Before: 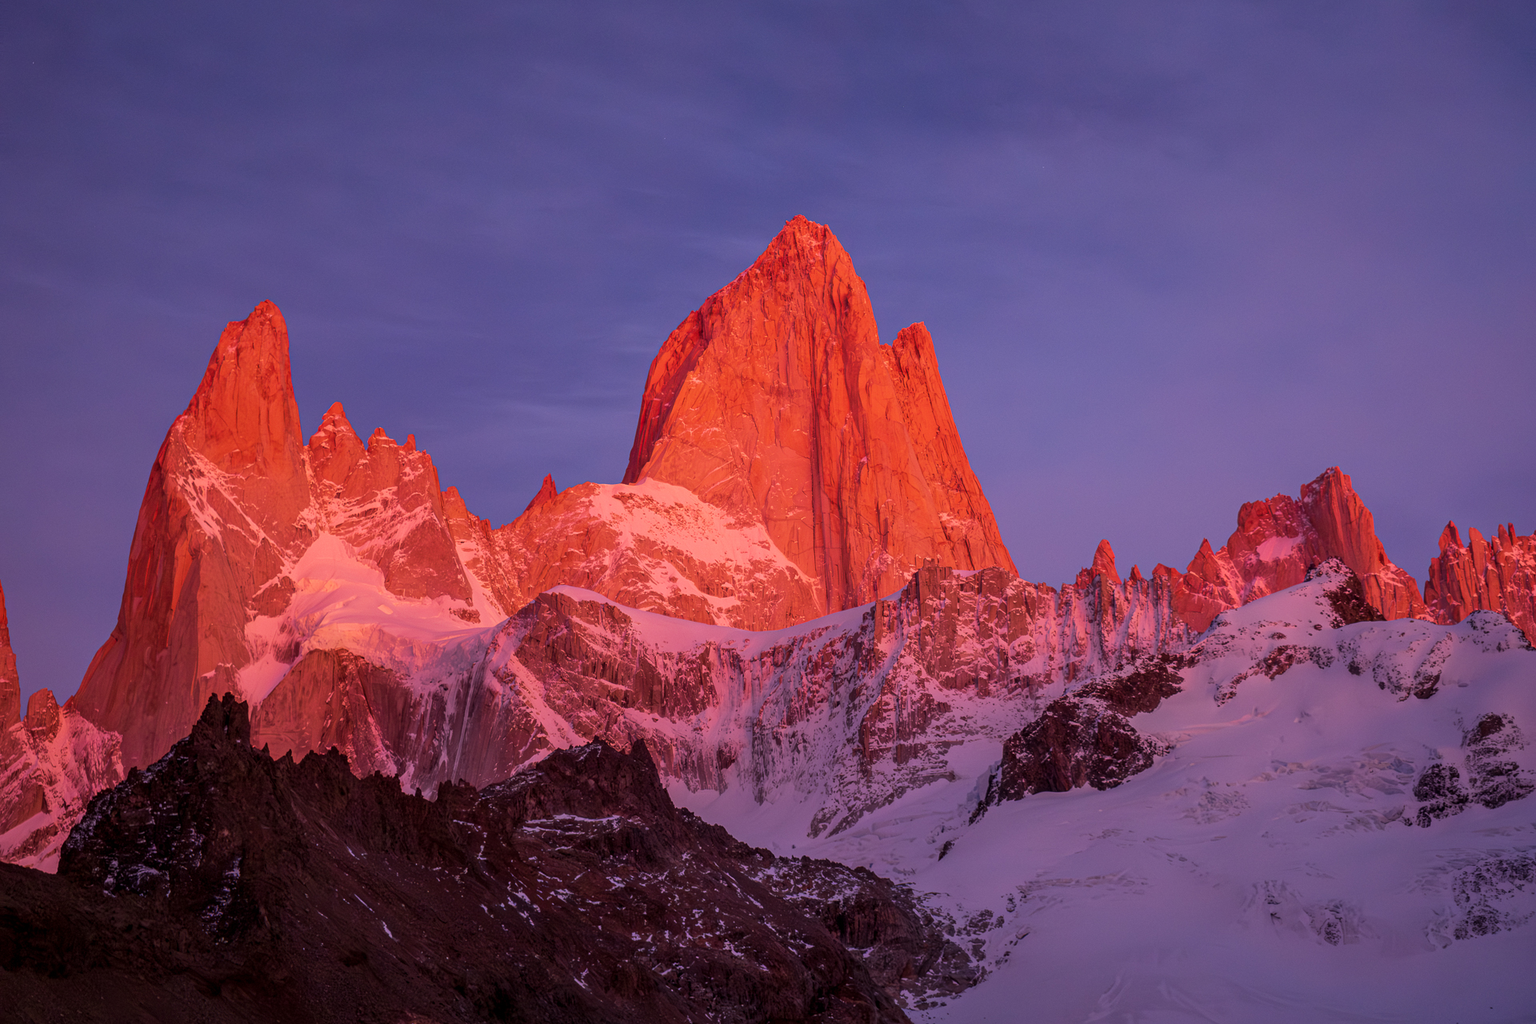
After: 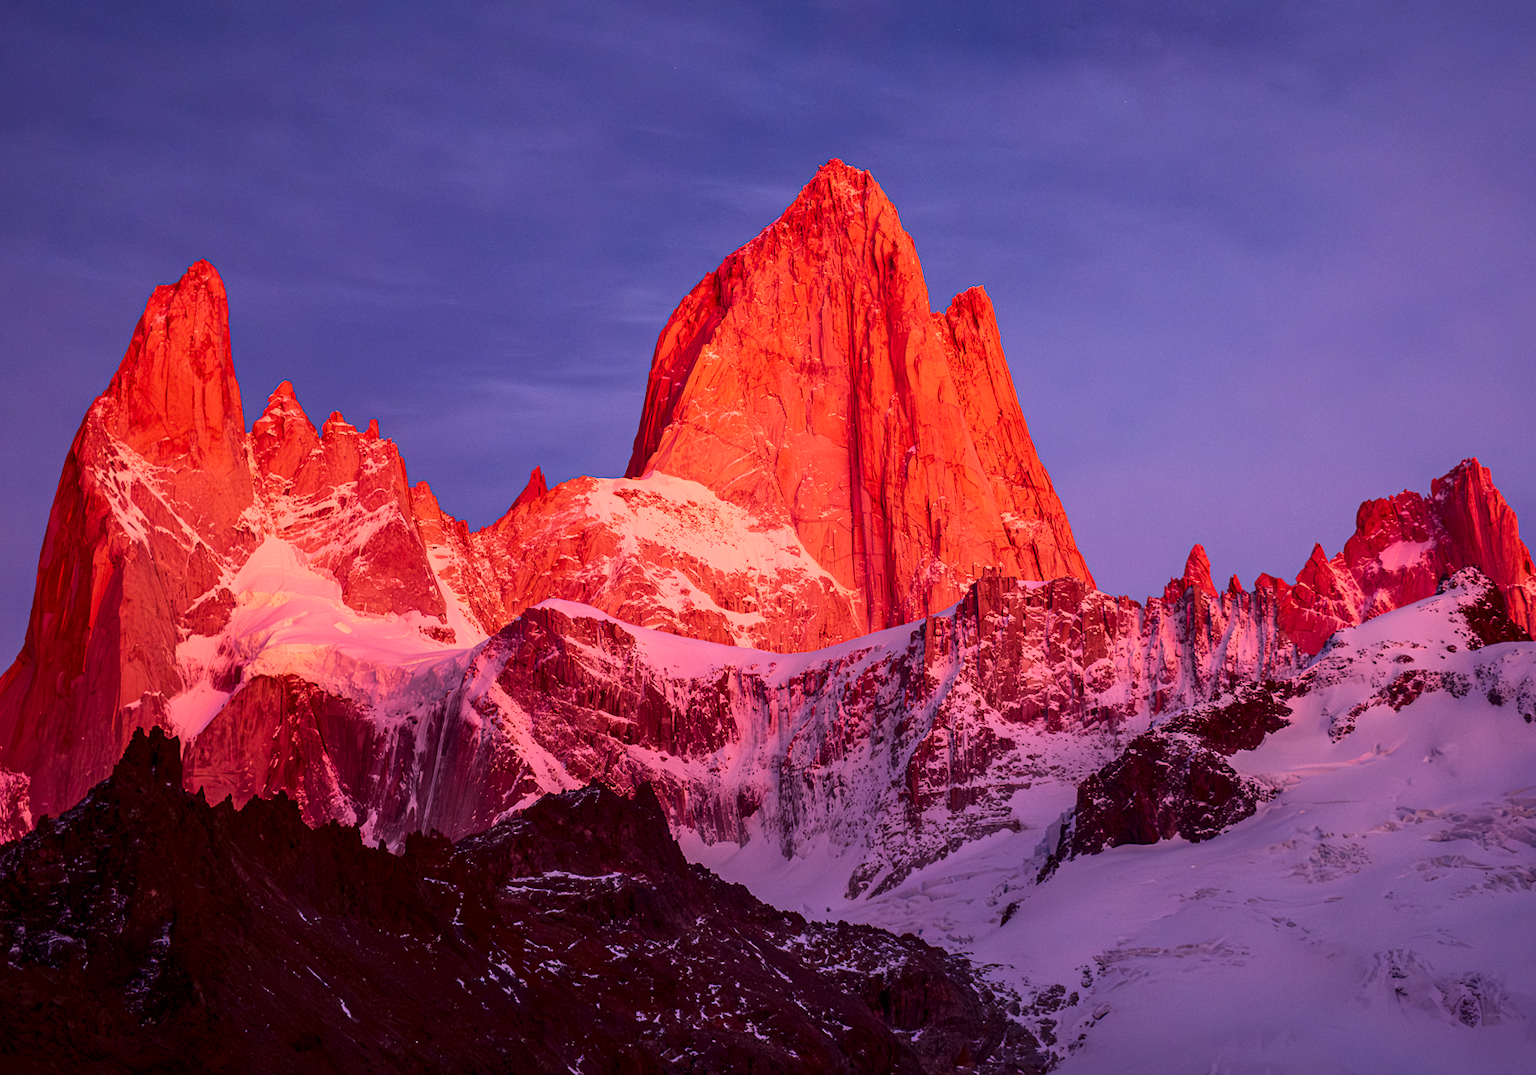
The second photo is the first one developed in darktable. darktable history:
base curve: curves: ch0 [(0, 0) (0.088, 0.125) (0.176, 0.251) (0.354, 0.501) (0.613, 0.749) (1, 0.877)], preserve colors none
crop: left 6.303%, top 7.992%, right 9.545%, bottom 3.614%
contrast brightness saturation: contrast 0.199, brightness -0.108, saturation 0.105
